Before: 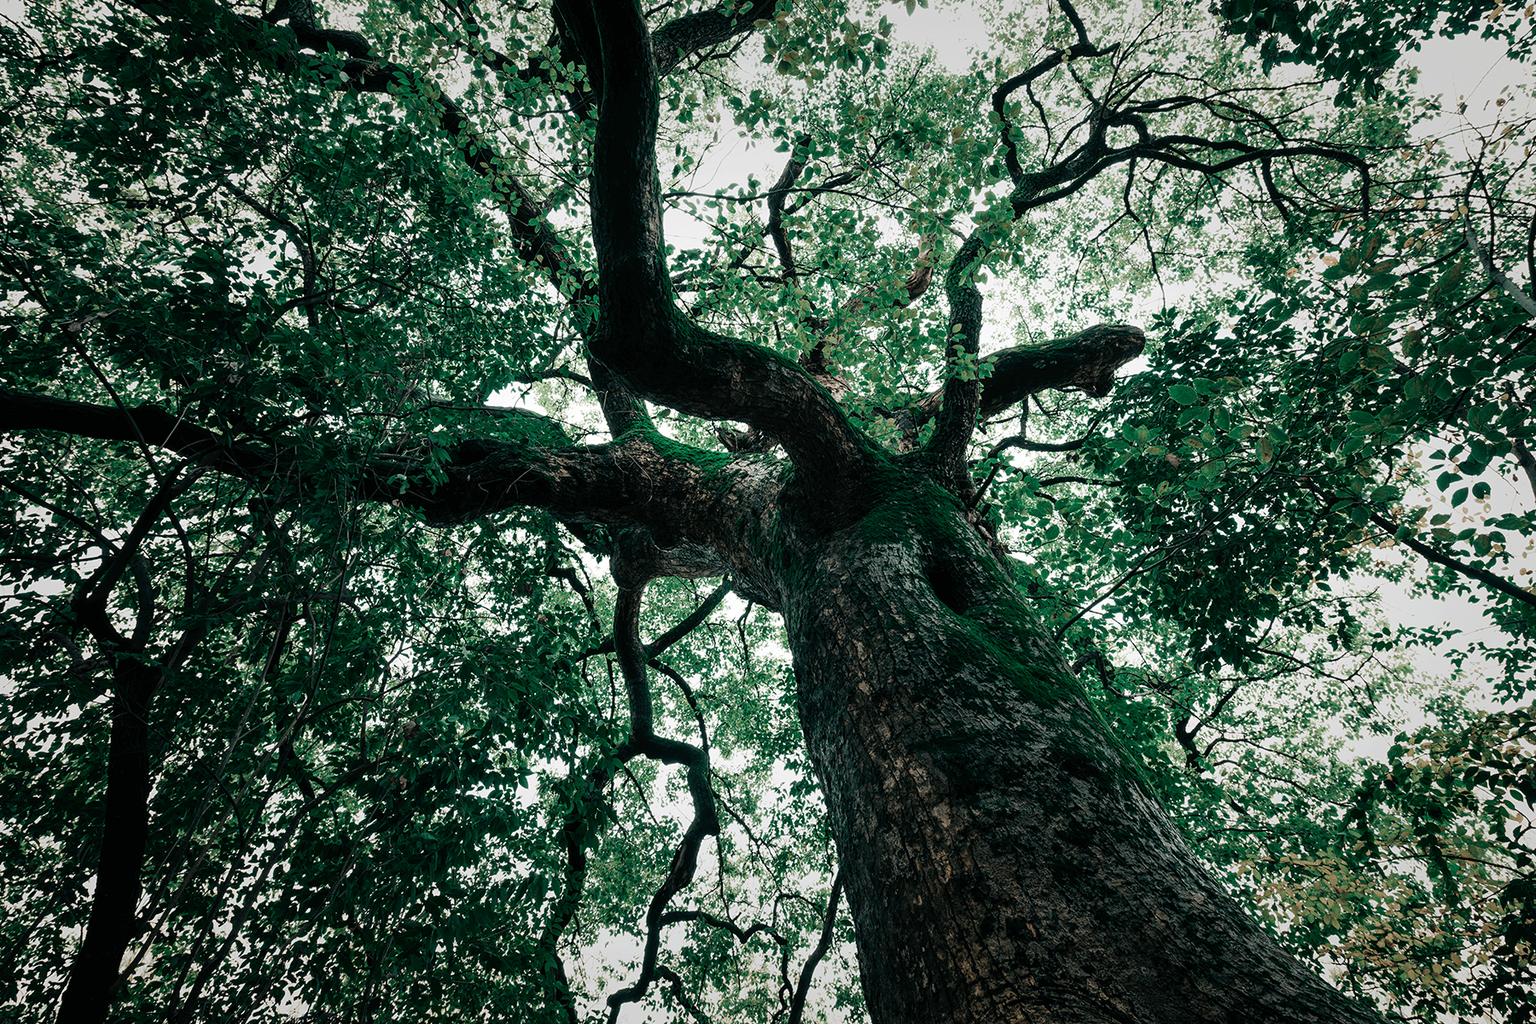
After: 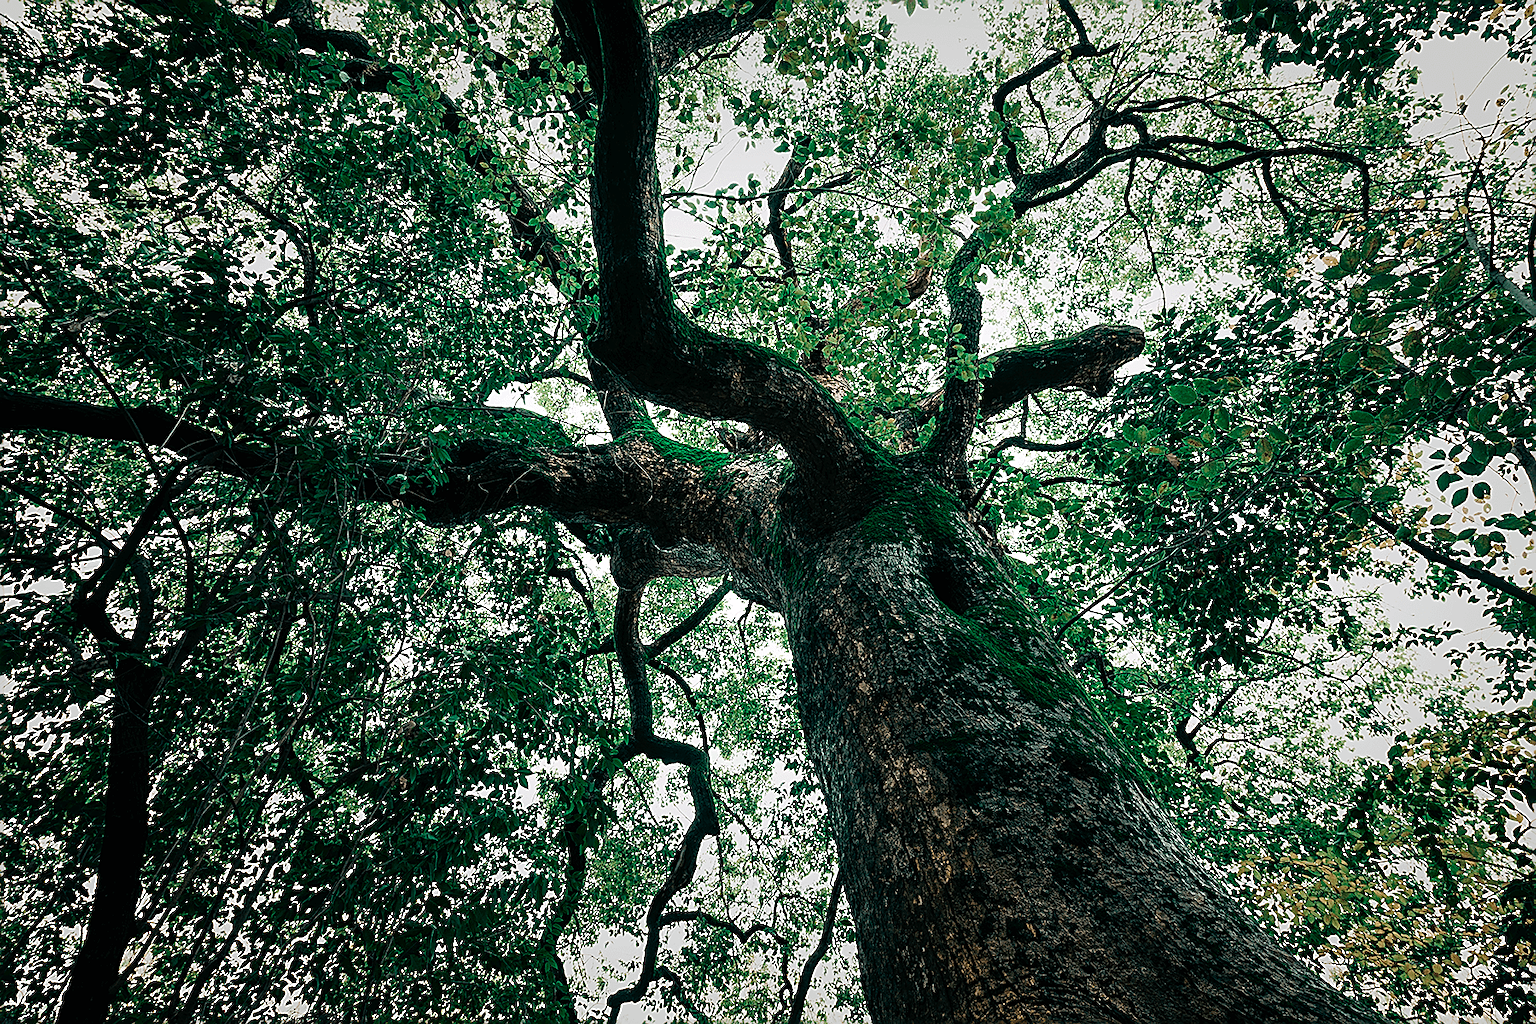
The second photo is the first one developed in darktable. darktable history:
sharpen: radius 1.656, amount 1.31
color balance rgb: perceptual saturation grading › global saturation 30.648%, global vibrance 20%
